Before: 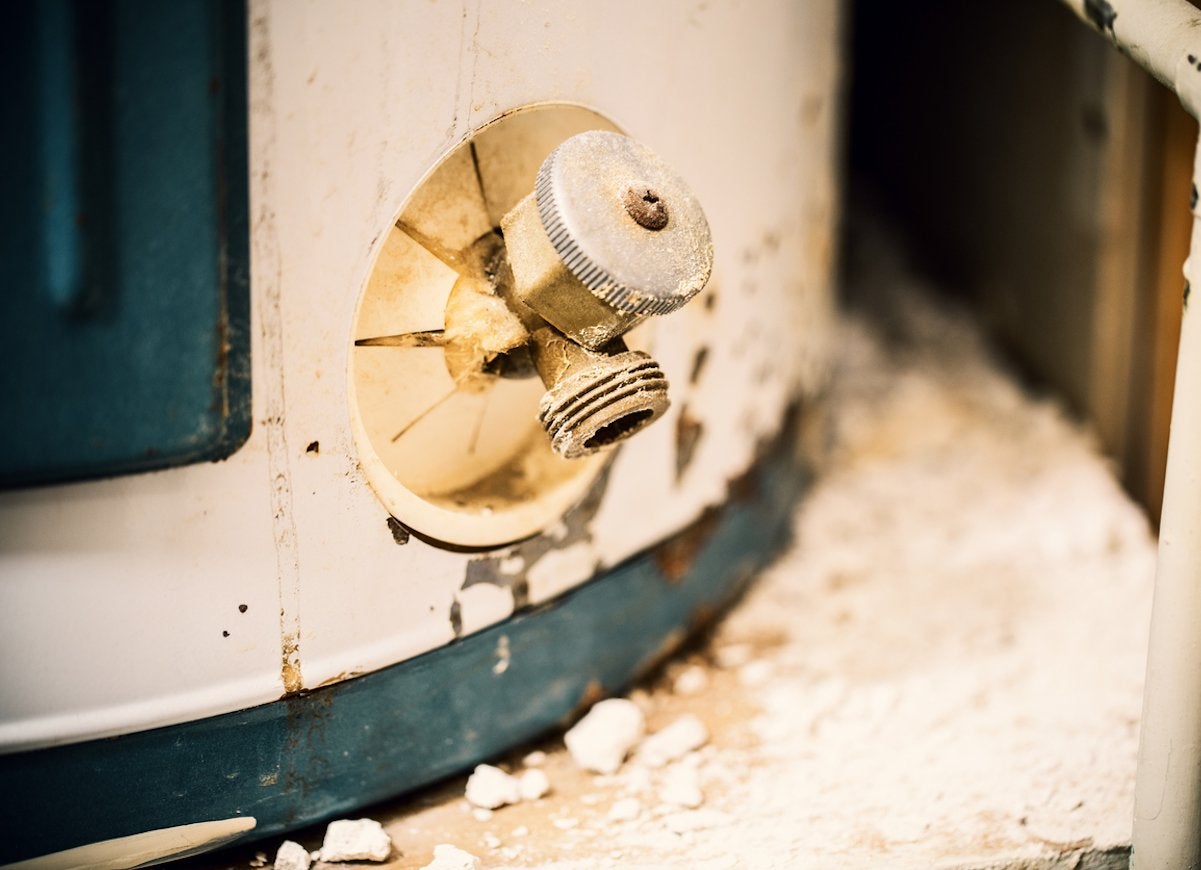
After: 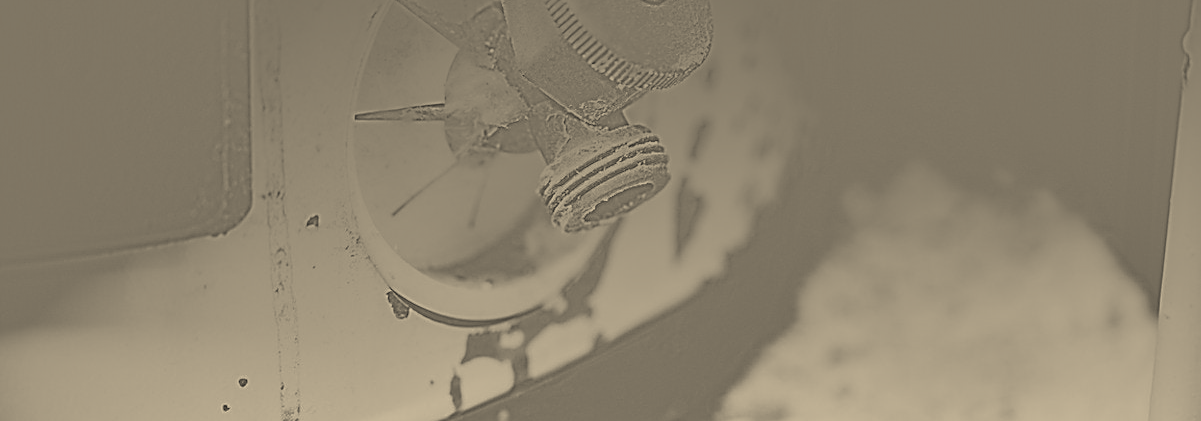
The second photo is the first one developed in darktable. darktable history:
crop and rotate: top 26.056%, bottom 25.543%
exposure: exposure 0.2 EV, compensate highlight preservation false
local contrast: highlights 100%, shadows 100%, detail 120%, midtone range 0.2
shadows and highlights: shadows color adjustment 97.66%, soften with gaussian
sharpen: on, module defaults
graduated density: density -3.9 EV
highpass: sharpness 5.84%, contrast boost 8.44%
color correction: highlights a* 2.72, highlights b* 22.8
